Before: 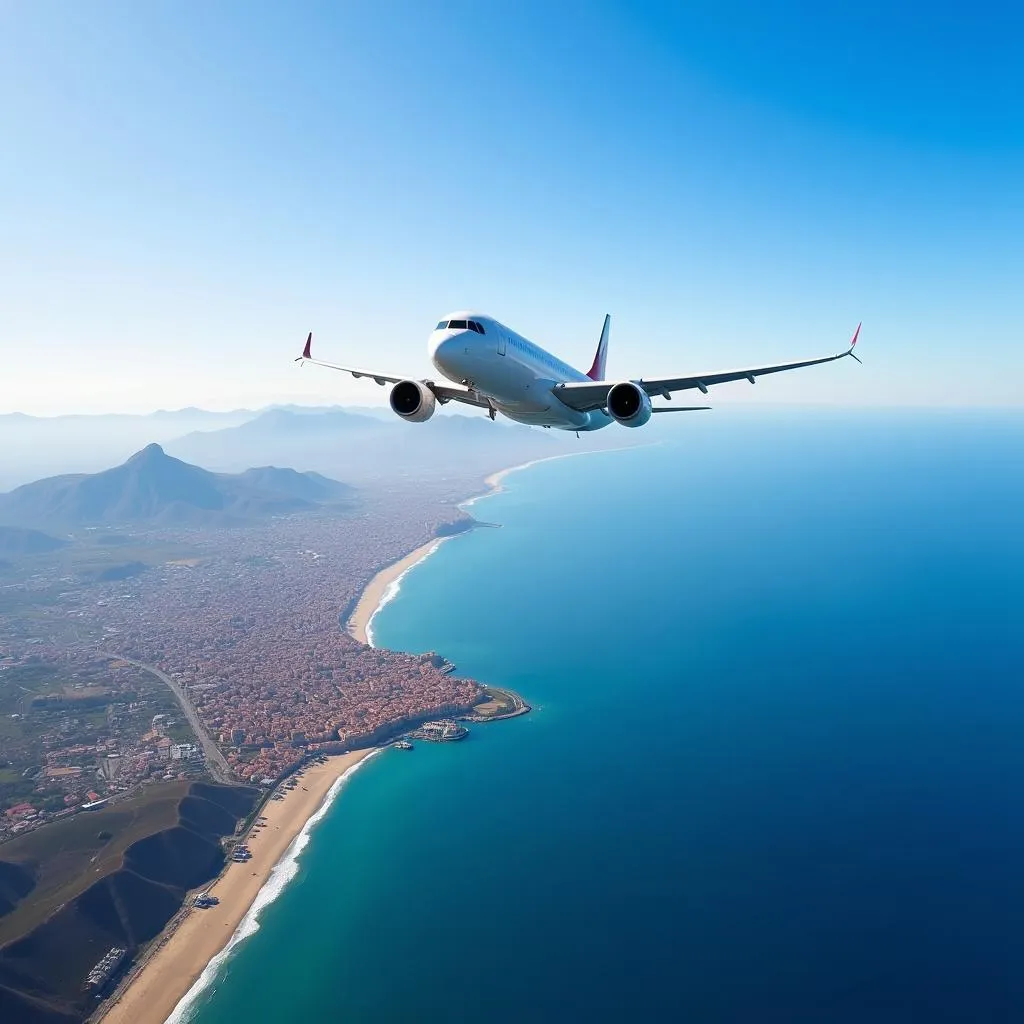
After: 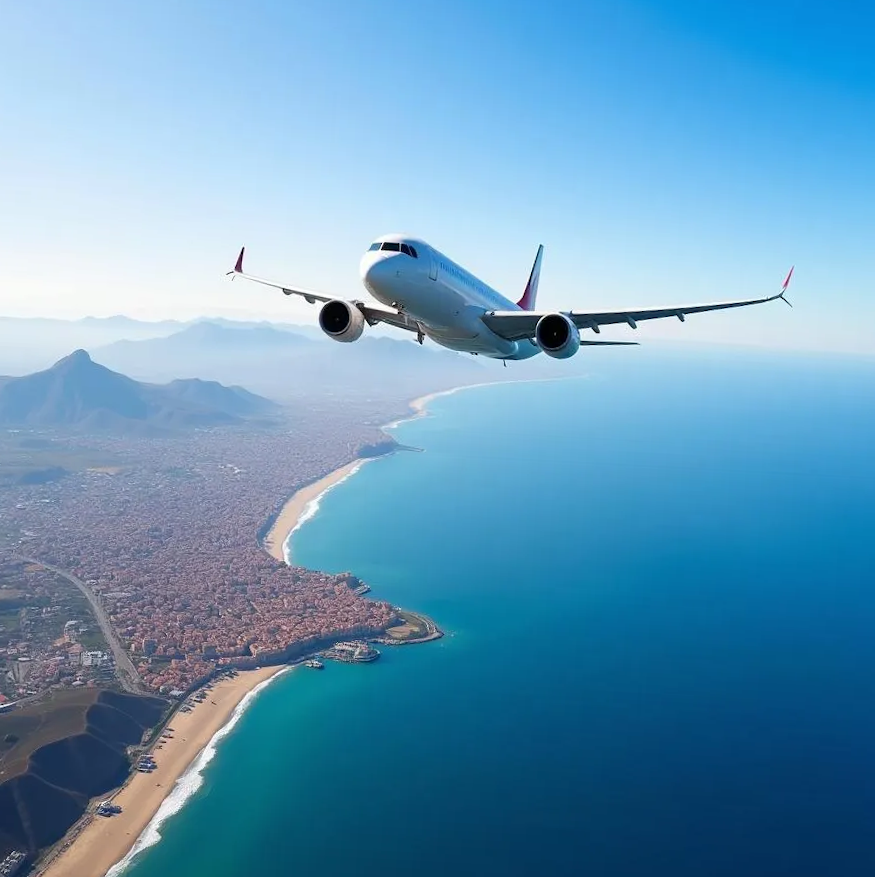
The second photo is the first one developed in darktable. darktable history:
crop and rotate: angle -3.04°, left 5.351%, top 5.214%, right 4.77%, bottom 4.719%
